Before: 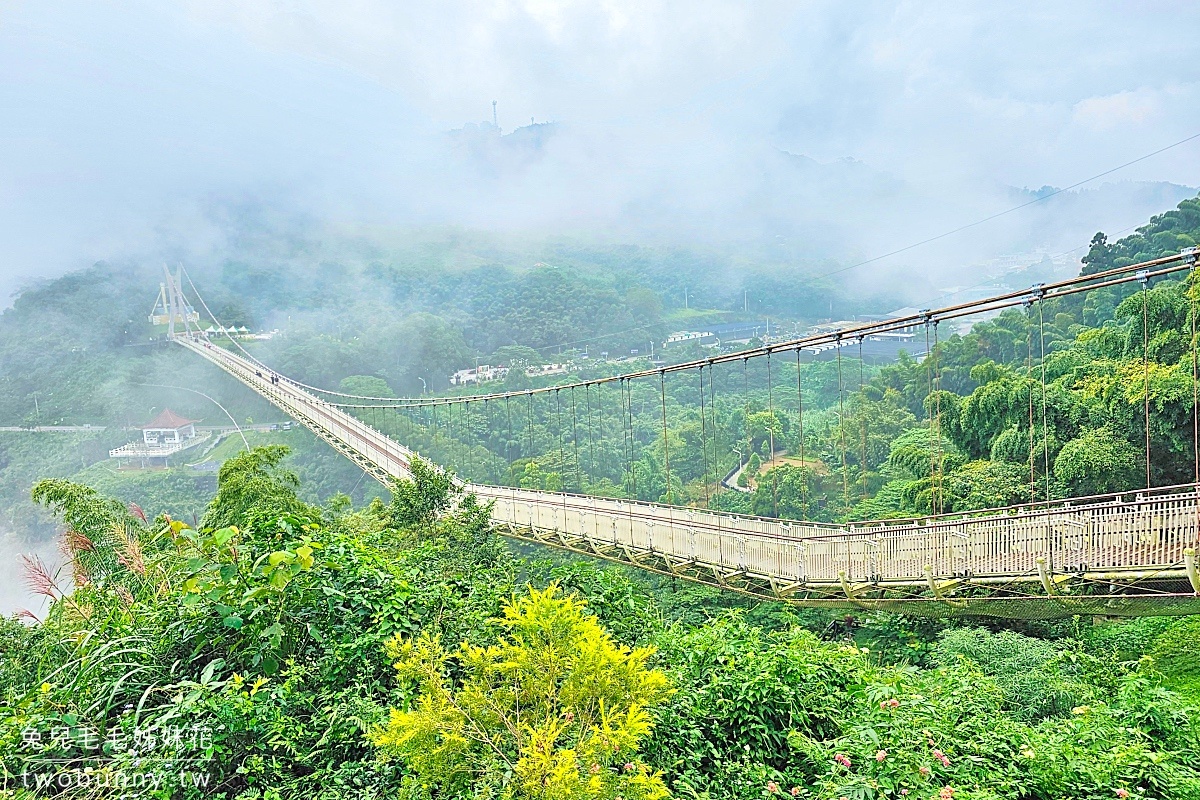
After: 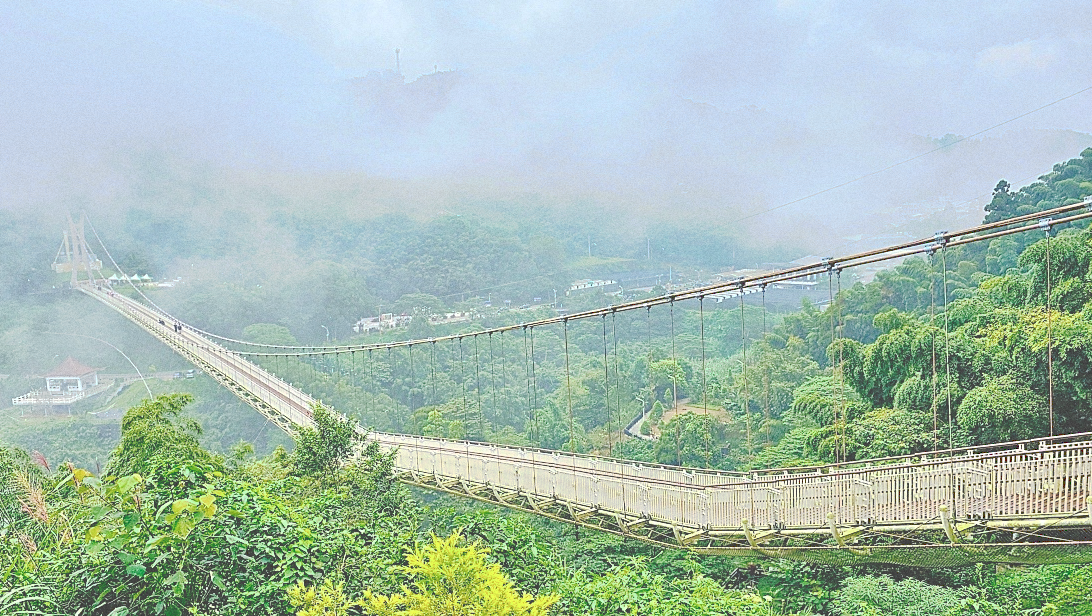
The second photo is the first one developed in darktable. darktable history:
grain: coarseness 0.47 ISO
crop: left 8.155%, top 6.611%, bottom 15.385%
tone curve: curves: ch0 [(0, 0) (0.003, 0.272) (0.011, 0.275) (0.025, 0.275) (0.044, 0.278) (0.069, 0.282) (0.1, 0.284) (0.136, 0.287) (0.177, 0.294) (0.224, 0.314) (0.277, 0.347) (0.335, 0.403) (0.399, 0.473) (0.468, 0.552) (0.543, 0.622) (0.623, 0.69) (0.709, 0.756) (0.801, 0.818) (0.898, 0.865) (1, 1)], preserve colors none
